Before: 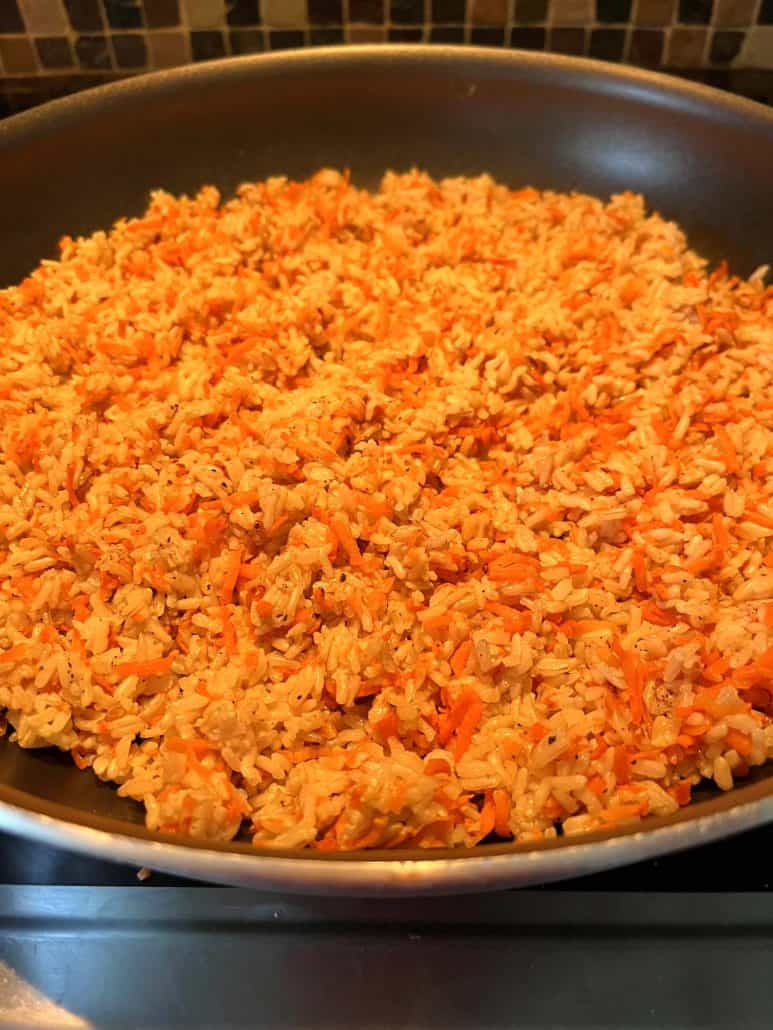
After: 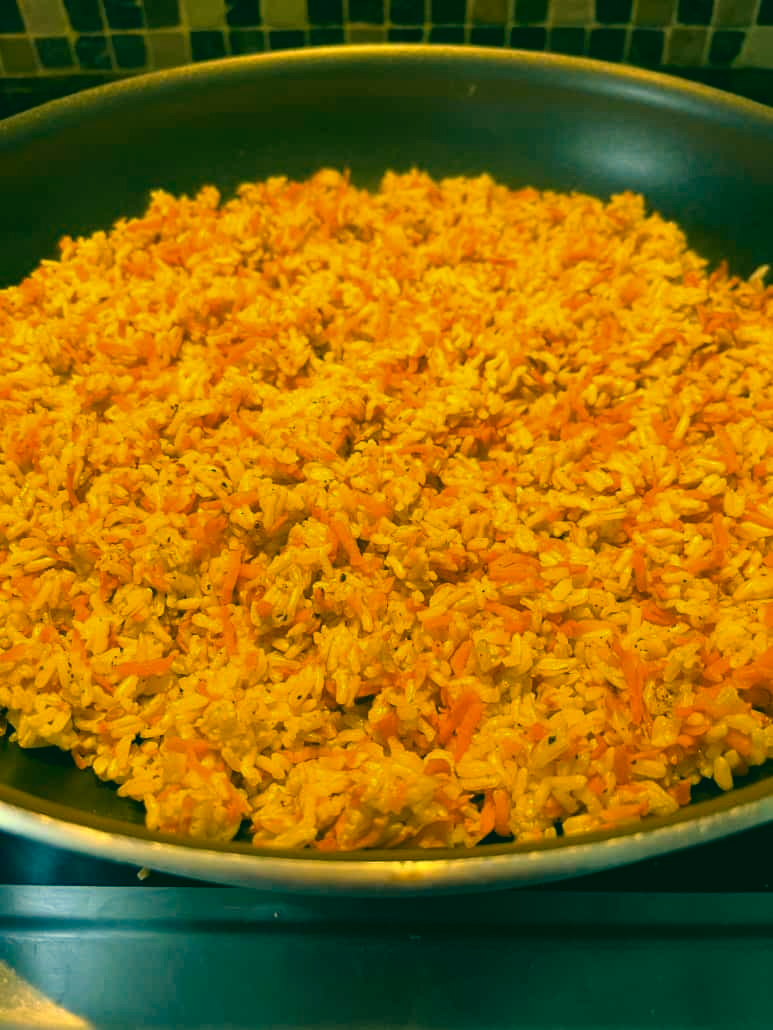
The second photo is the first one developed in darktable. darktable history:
color correction: highlights a* 1.78, highlights b* 34.22, shadows a* -36.05, shadows b* -5.49
